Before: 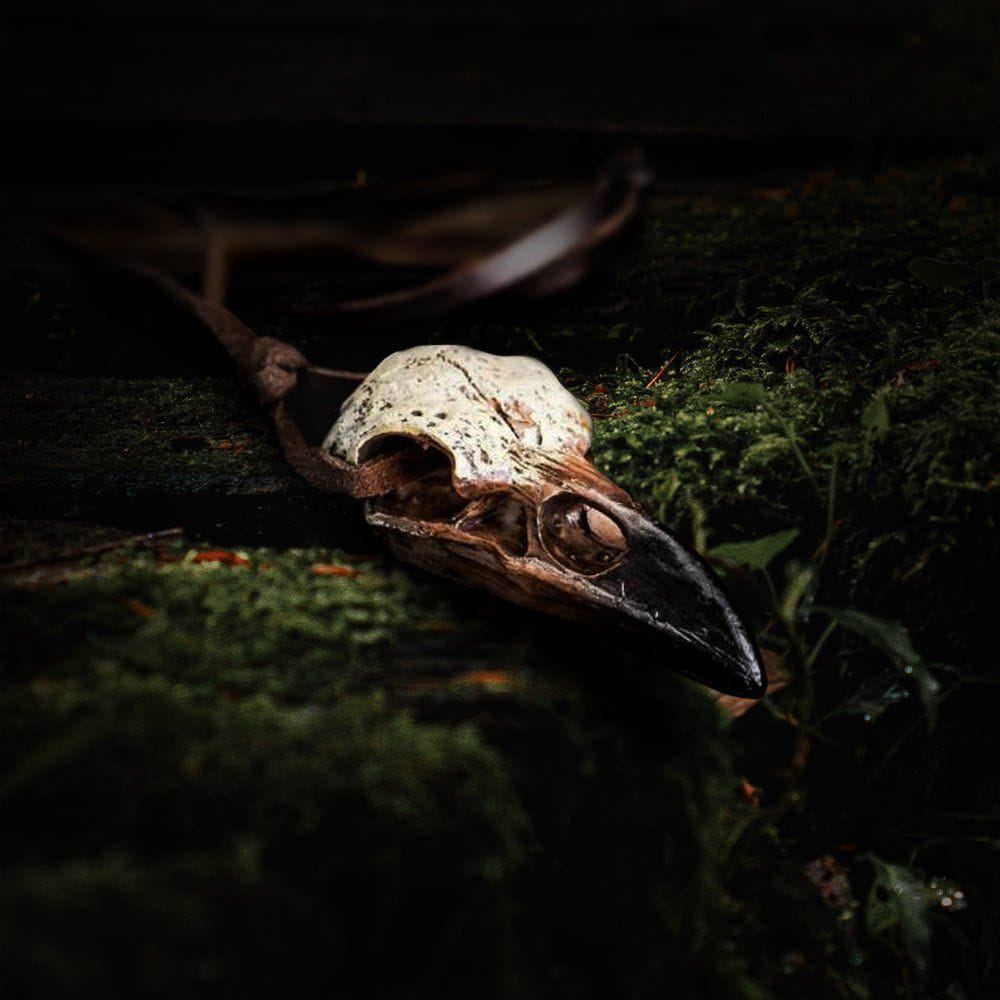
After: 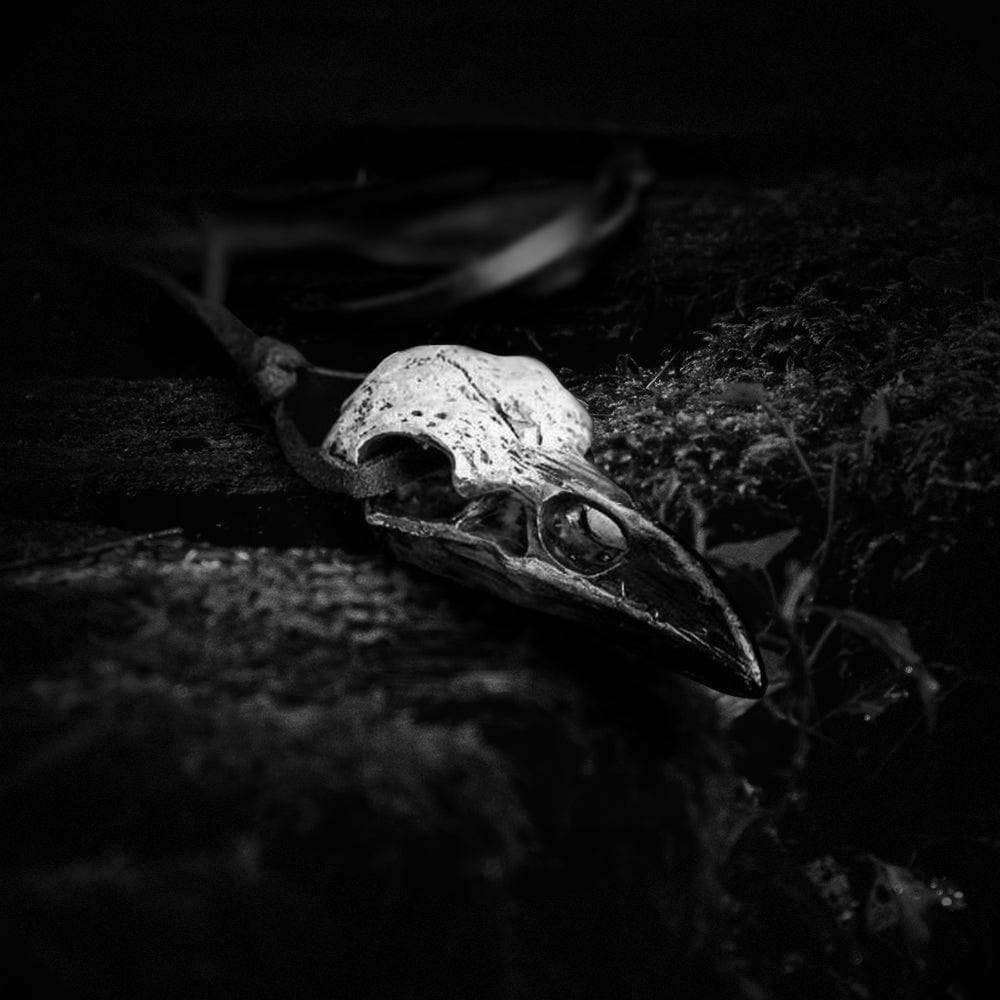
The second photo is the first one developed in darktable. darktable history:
monochrome: on, module defaults
vignetting: dithering 8-bit output, unbound false
